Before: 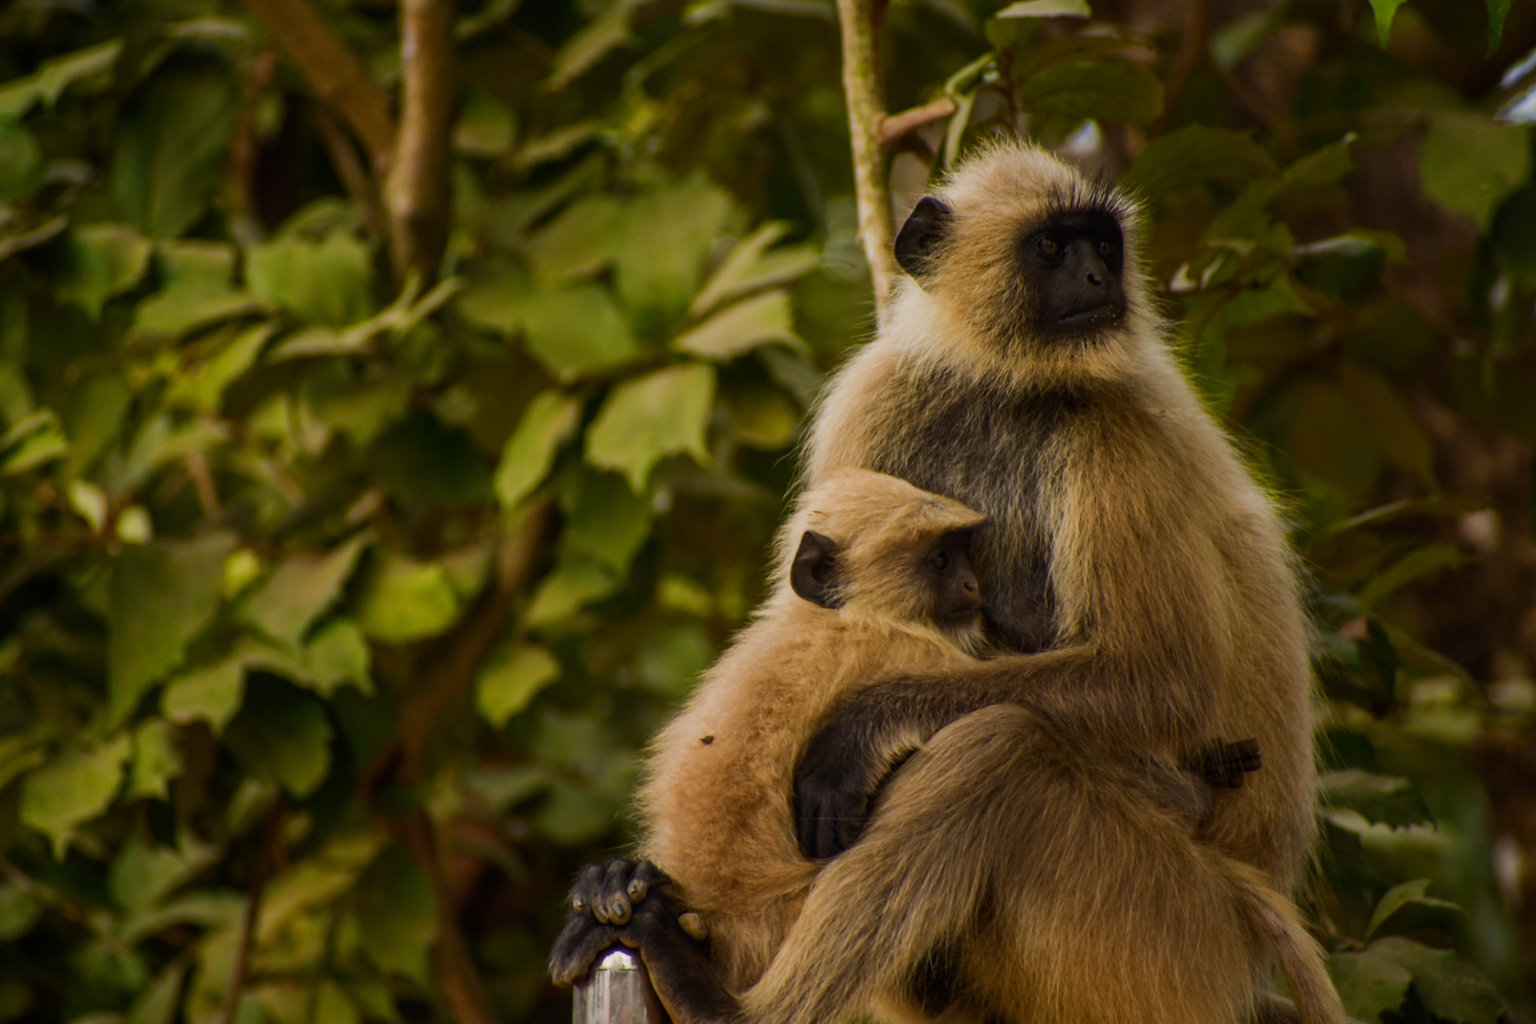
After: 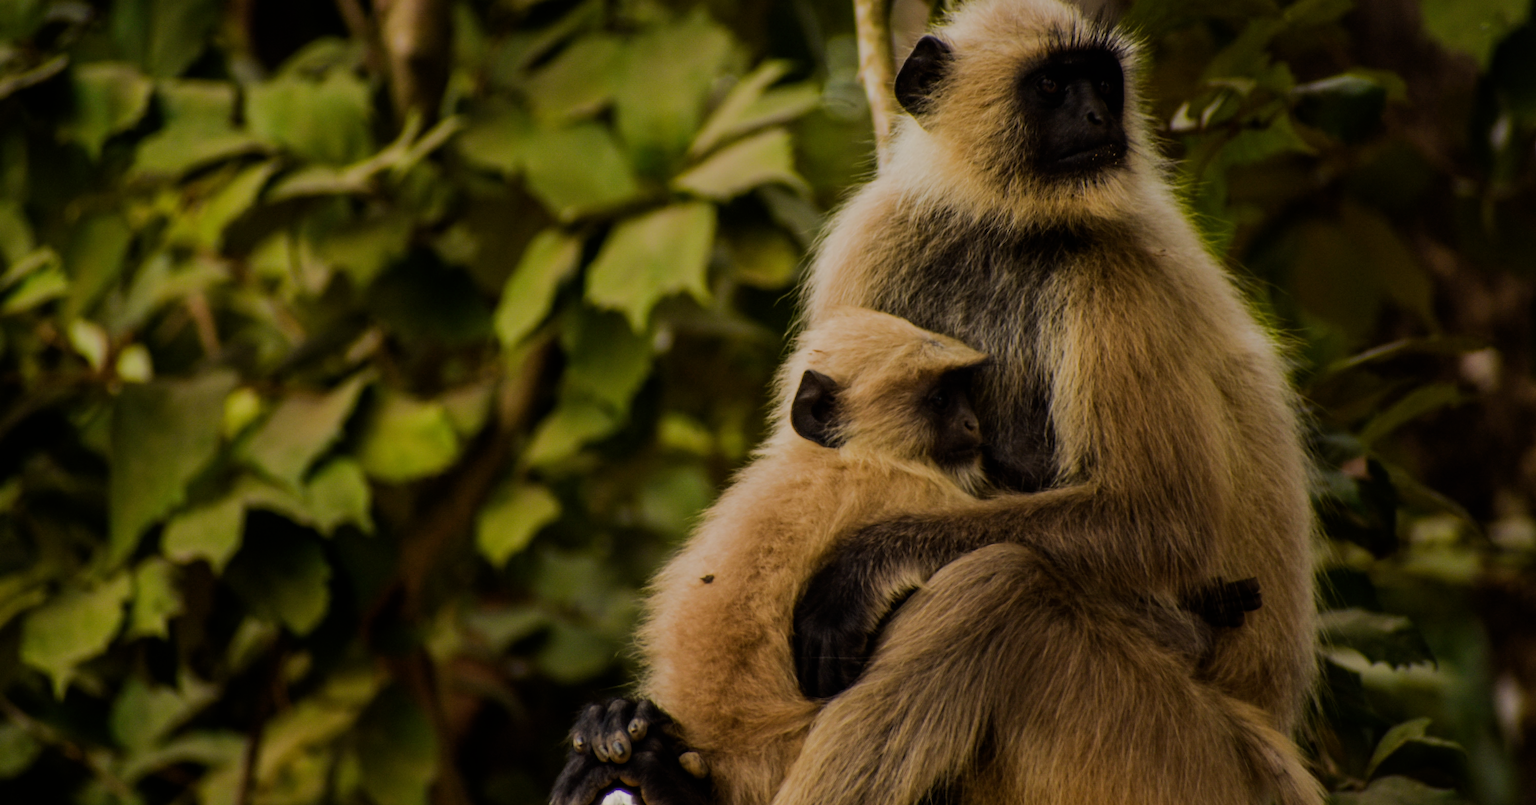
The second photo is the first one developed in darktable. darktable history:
crop and rotate: top 15.774%, bottom 5.506%
filmic rgb: black relative exposure -7.65 EV, white relative exposure 4.56 EV, hardness 3.61, contrast 1.05
